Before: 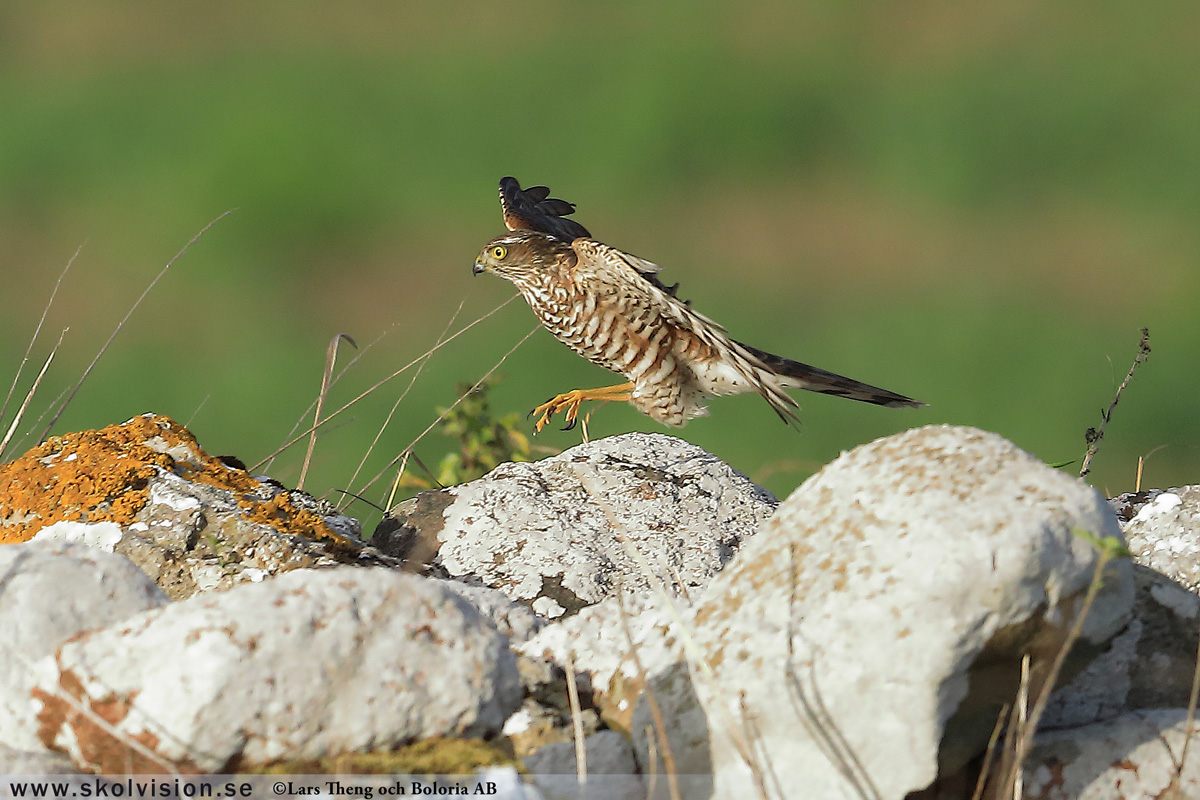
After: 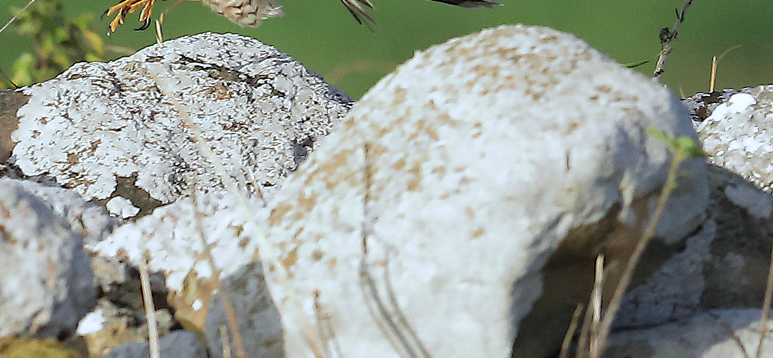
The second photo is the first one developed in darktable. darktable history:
crop and rotate: left 35.509%, top 50.238%, bottom 4.934%
grain: coarseness 14.57 ISO, strength 8.8%
white balance: red 0.954, blue 1.079
